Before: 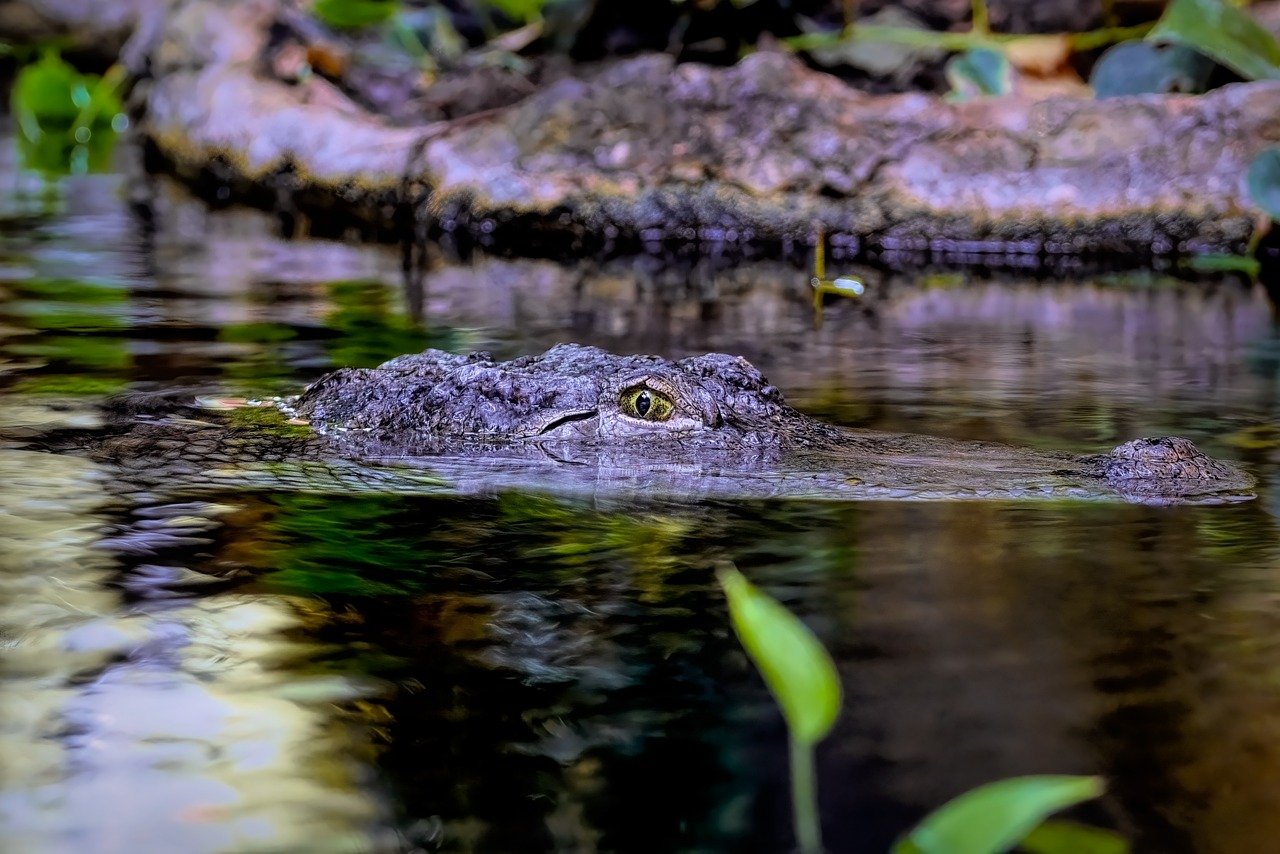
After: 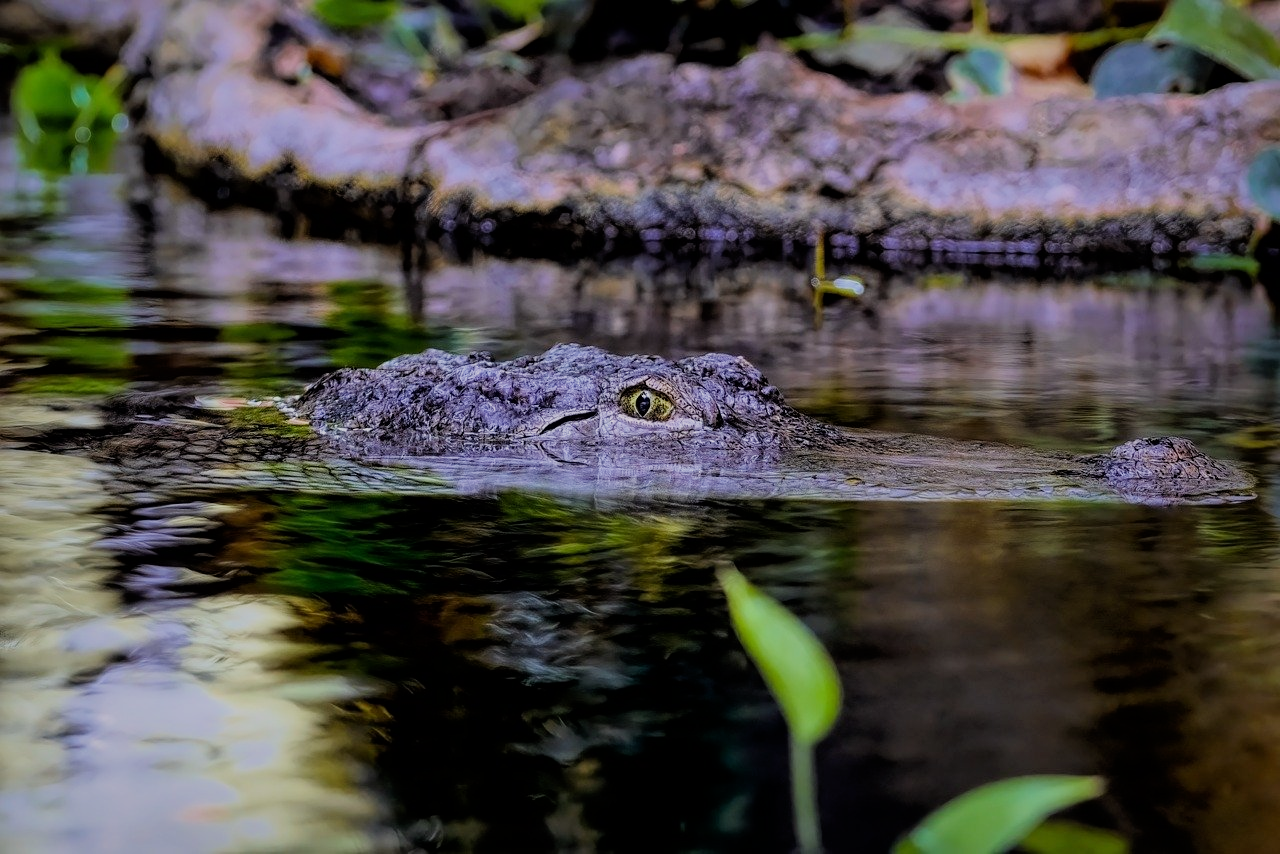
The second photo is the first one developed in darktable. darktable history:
filmic rgb: black relative exposure -16 EV, white relative exposure 6.13 EV, hardness 5.24, iterations of high-quality reconstruction 0
